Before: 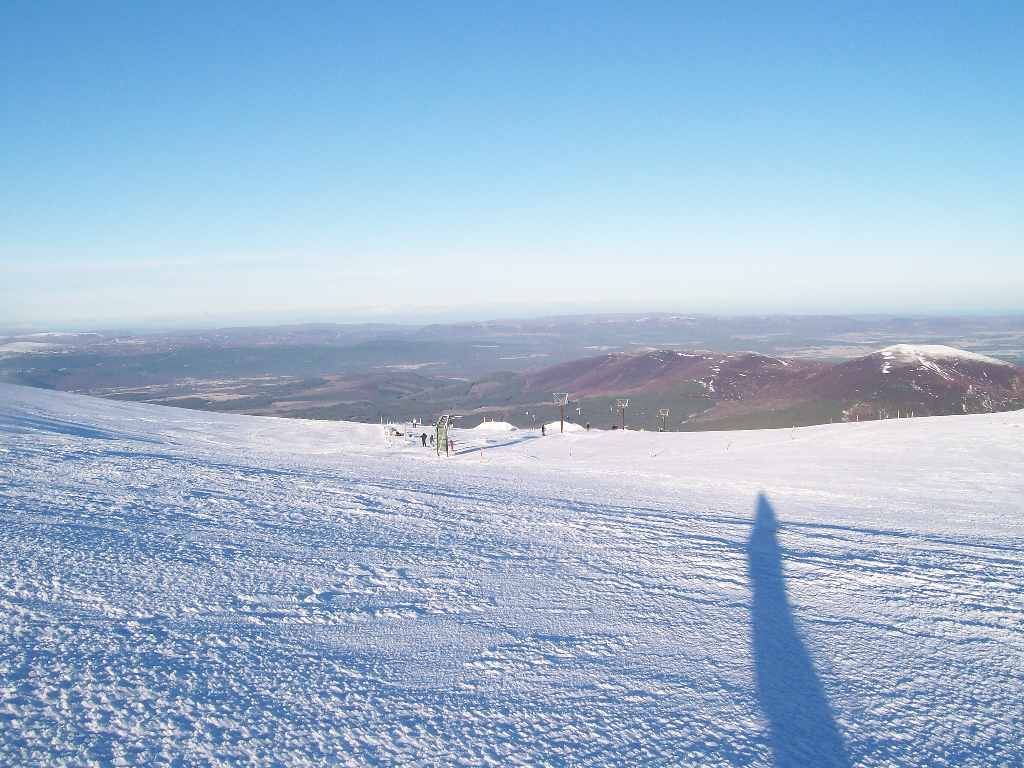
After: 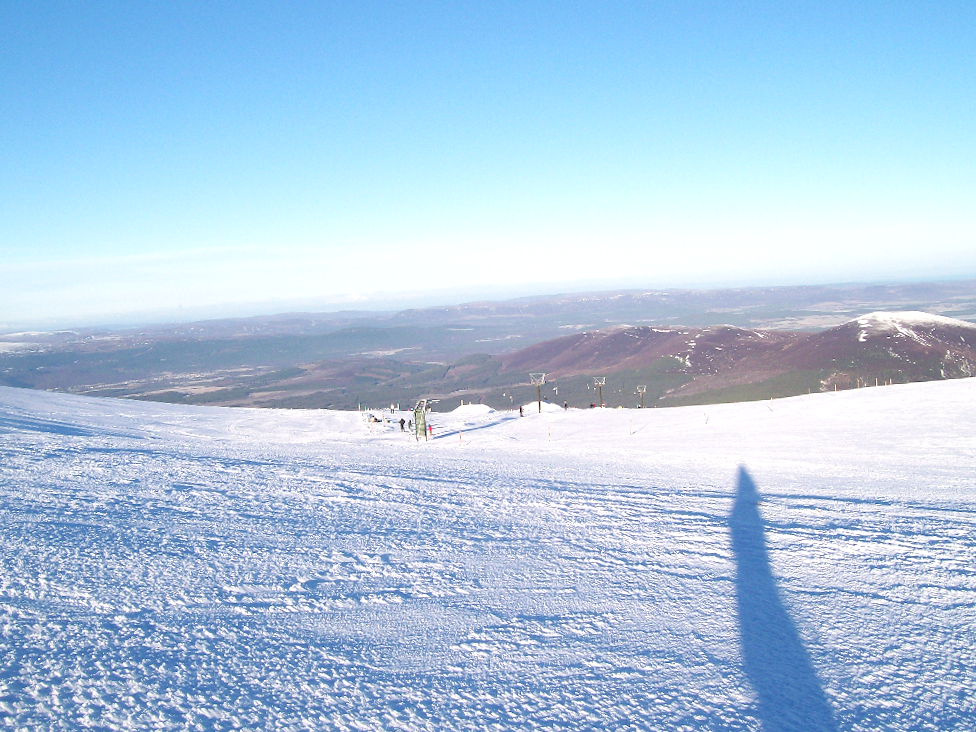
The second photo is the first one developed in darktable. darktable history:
exposure: black level correction 0.005, exposure 0.286 EV, compensate highlight preservation false
rotate and perspective: rotation -2.12°, lens shift (vertical) 0.009, lens shift (horizontal) -0.008, automatic cropping original format, crop left 0.036, crop right 0.964, crop top 0.05, crop bottom 0.959
rgb curve: mode RGB, independent channels
